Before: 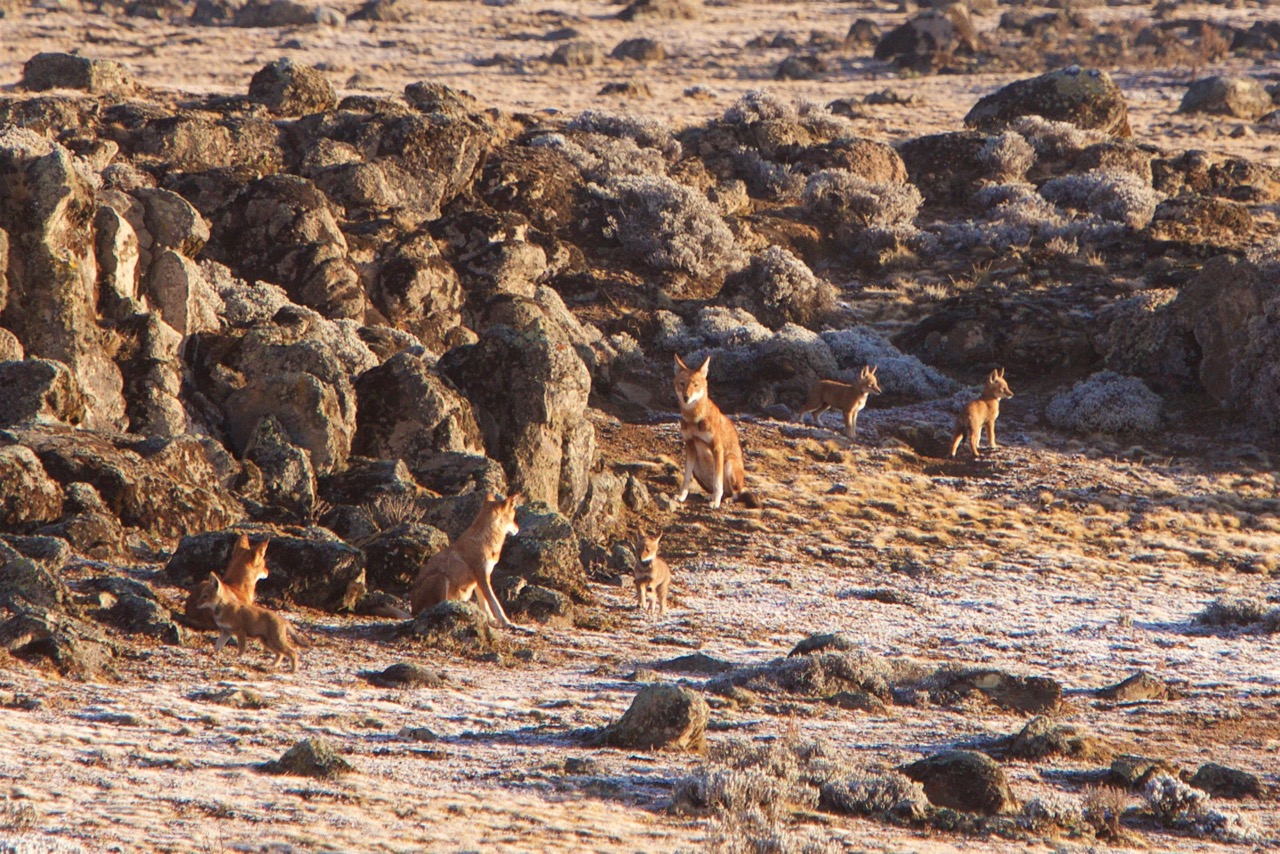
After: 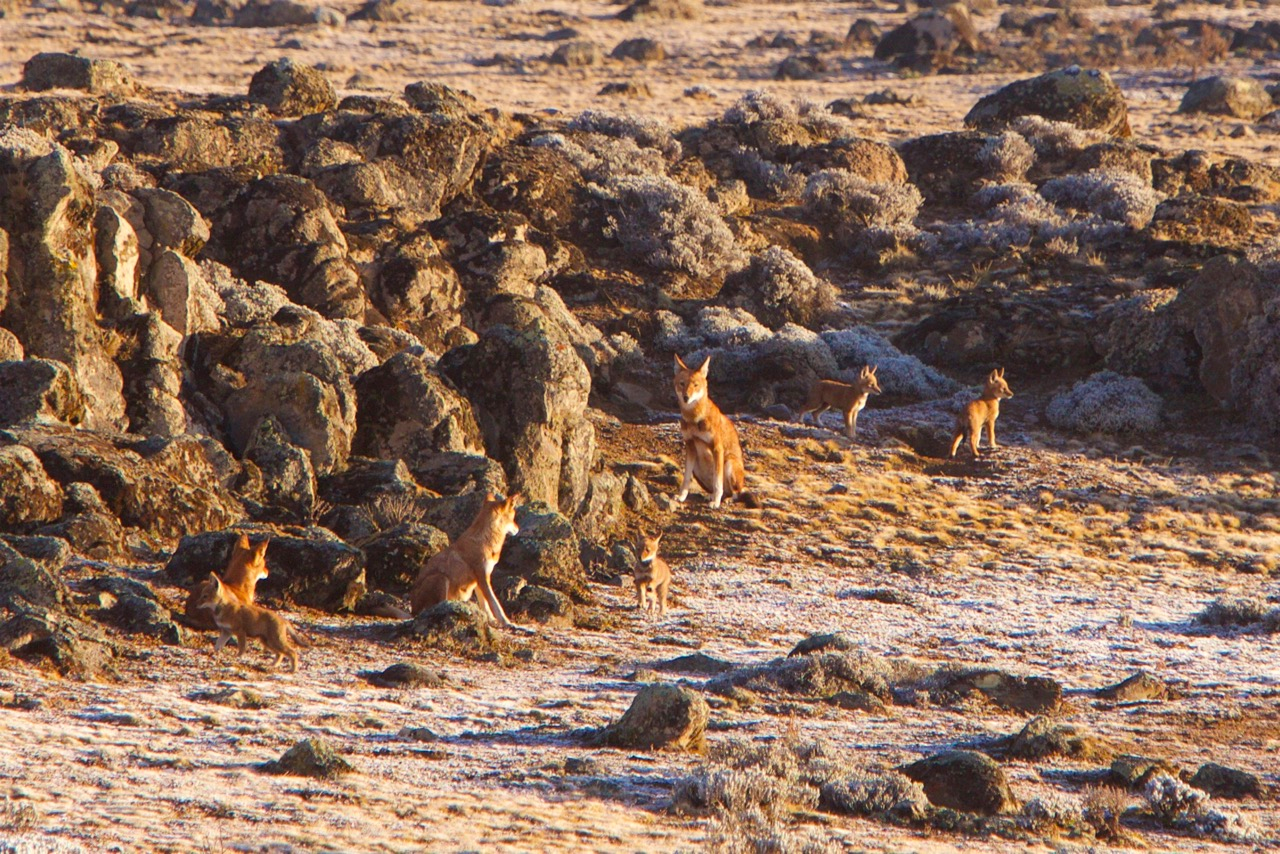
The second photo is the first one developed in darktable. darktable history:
sharpen: radius 2.891, amount 0.87, threshold 47.226
color balance rgb: perceptual saturation grading › global saturation 14.547%, global vibrance 20%
